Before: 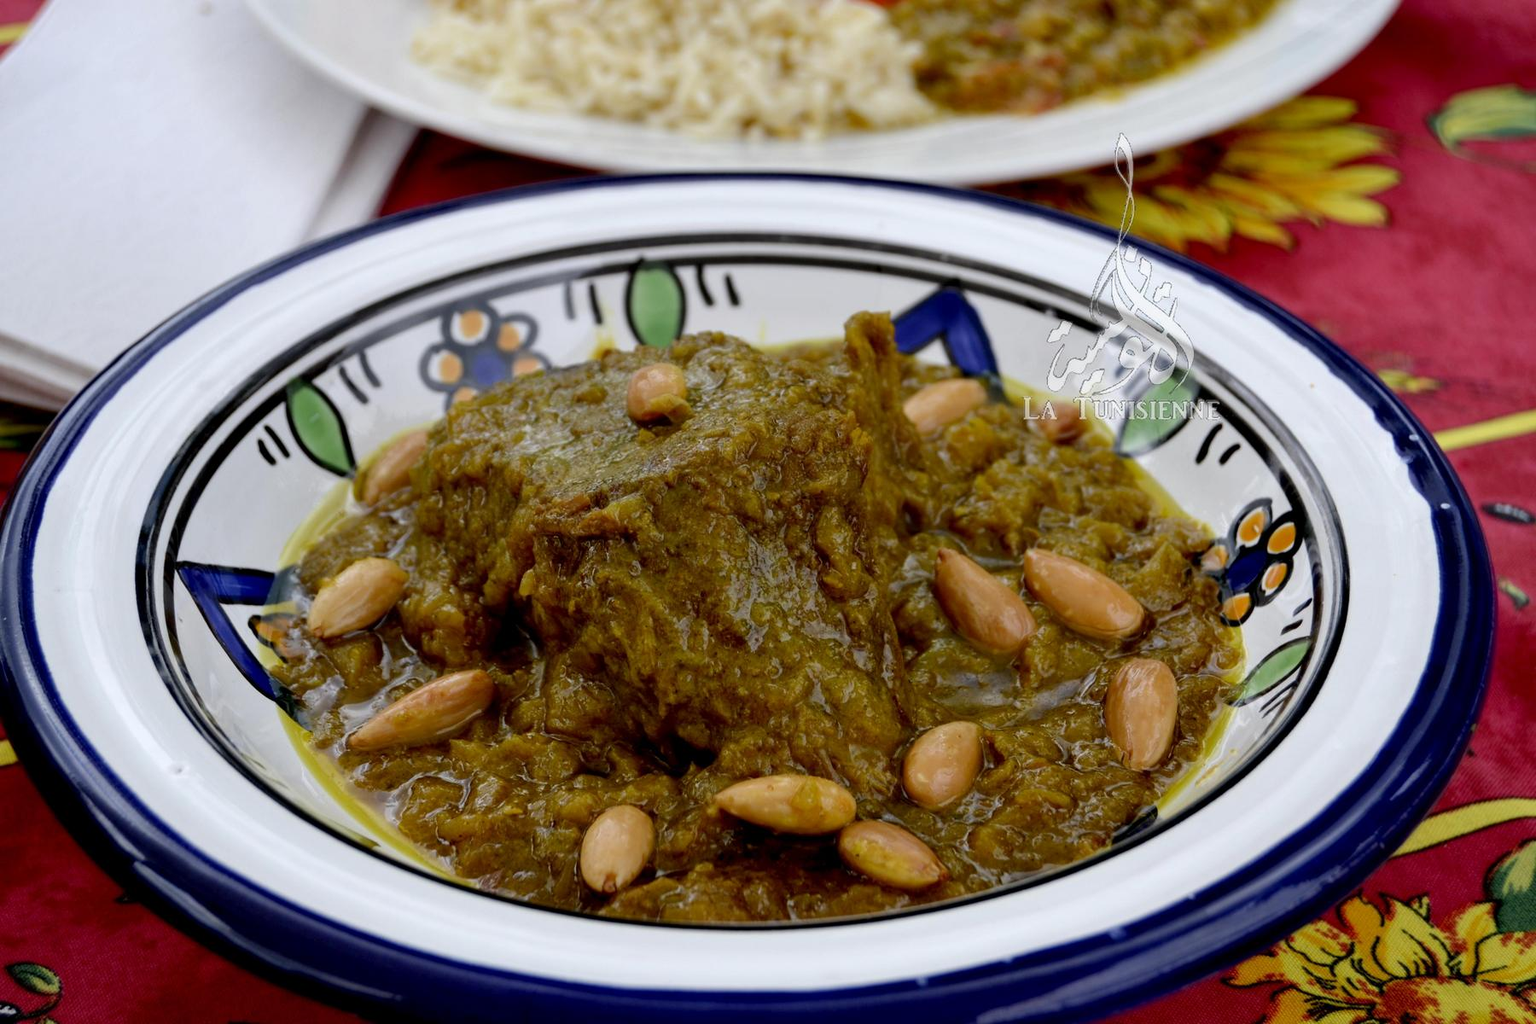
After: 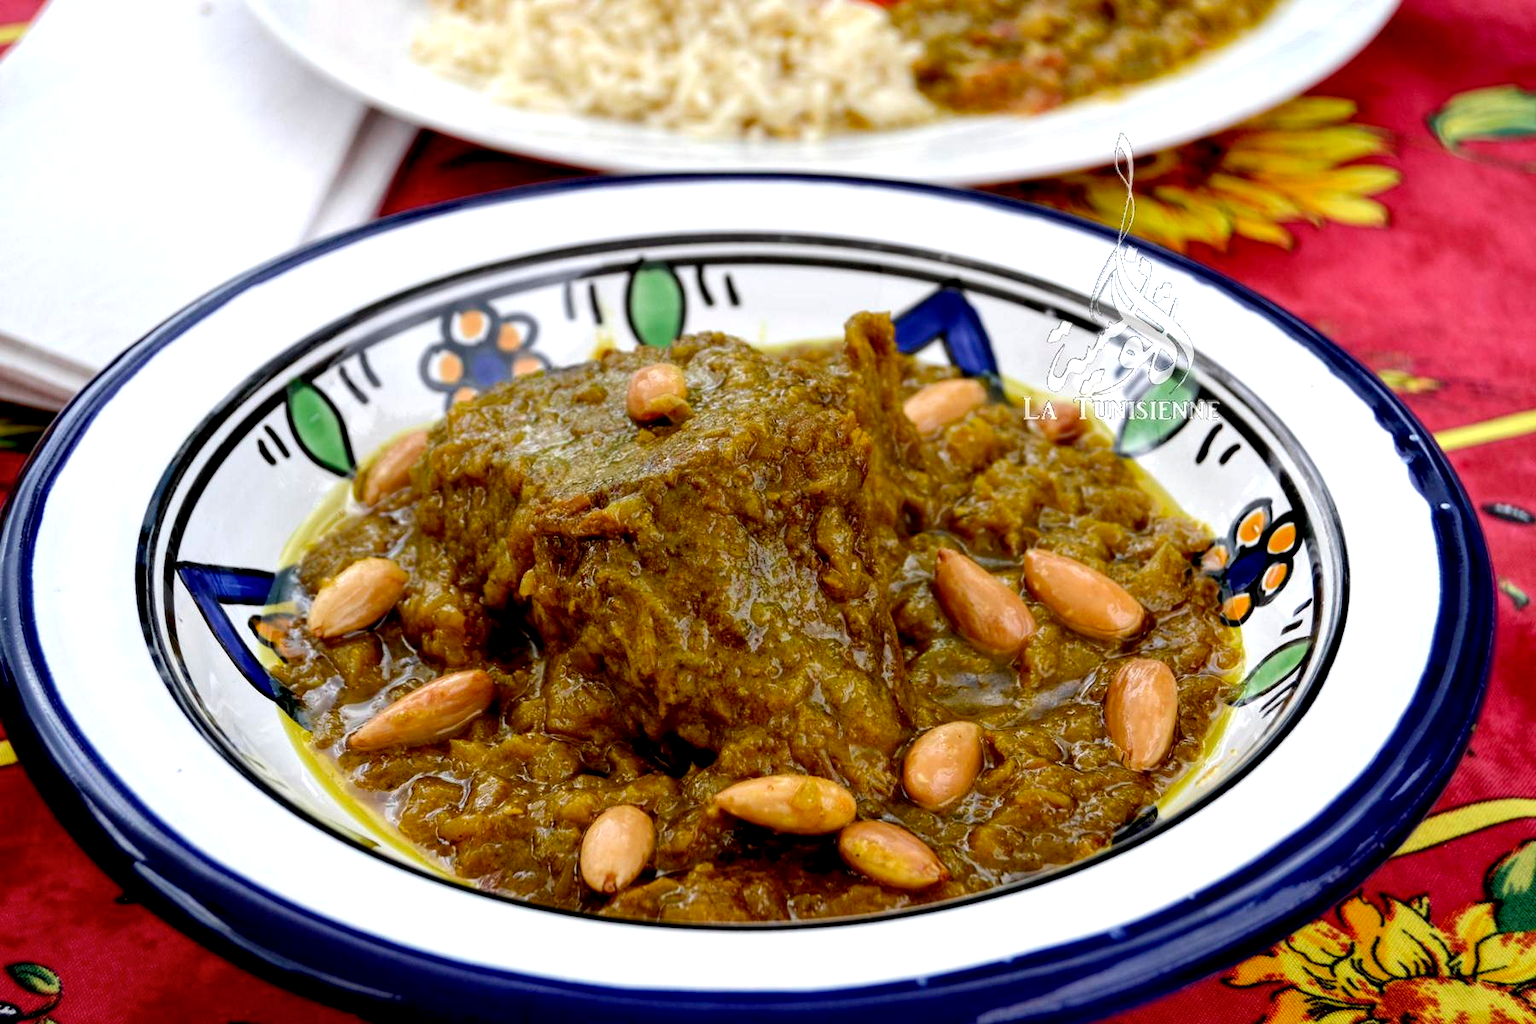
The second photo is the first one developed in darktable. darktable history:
exposure: exposure 0.556 EV, compensate highlight preservation false
local contrast: highlights 100%, shadows 100%, detail 131%, midtone range 0.2
